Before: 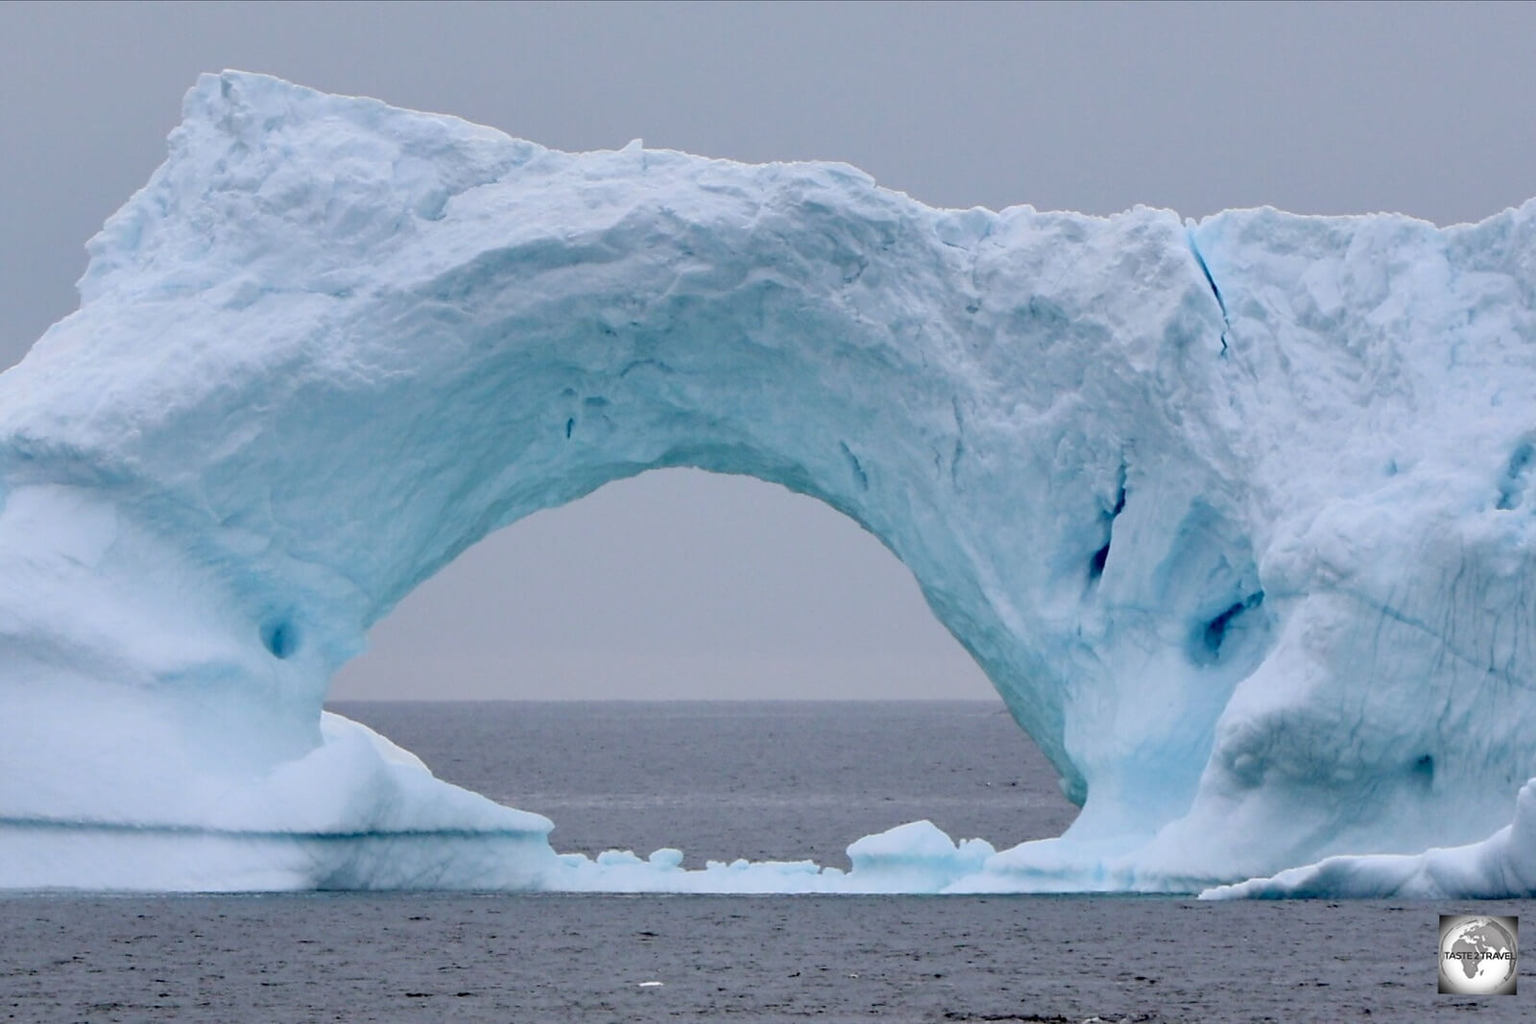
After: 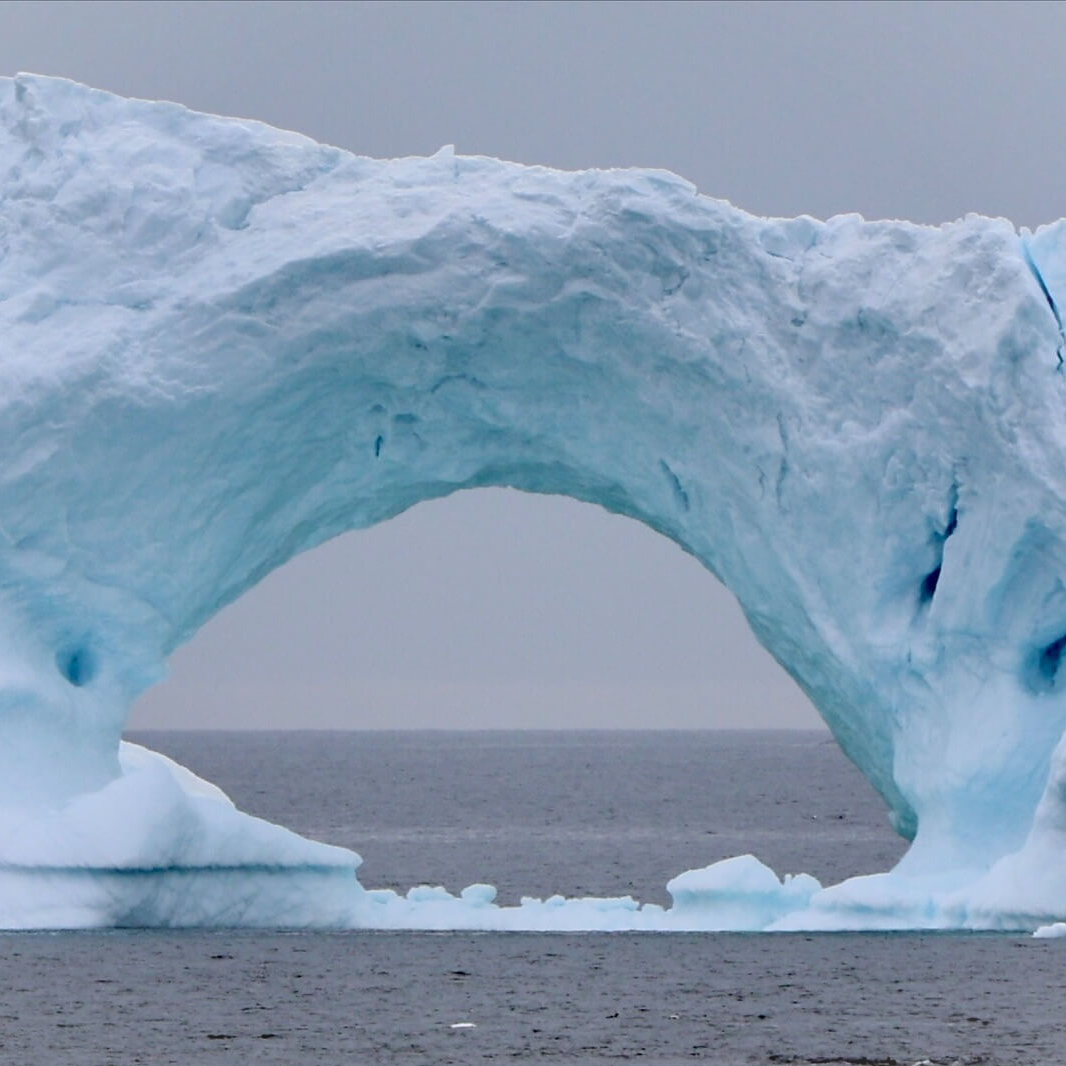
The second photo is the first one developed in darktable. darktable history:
vignetting: fall-off start 100%, brightness 0.05, saturation 0
crop and rotate: left 13.537%, right 19.796%
